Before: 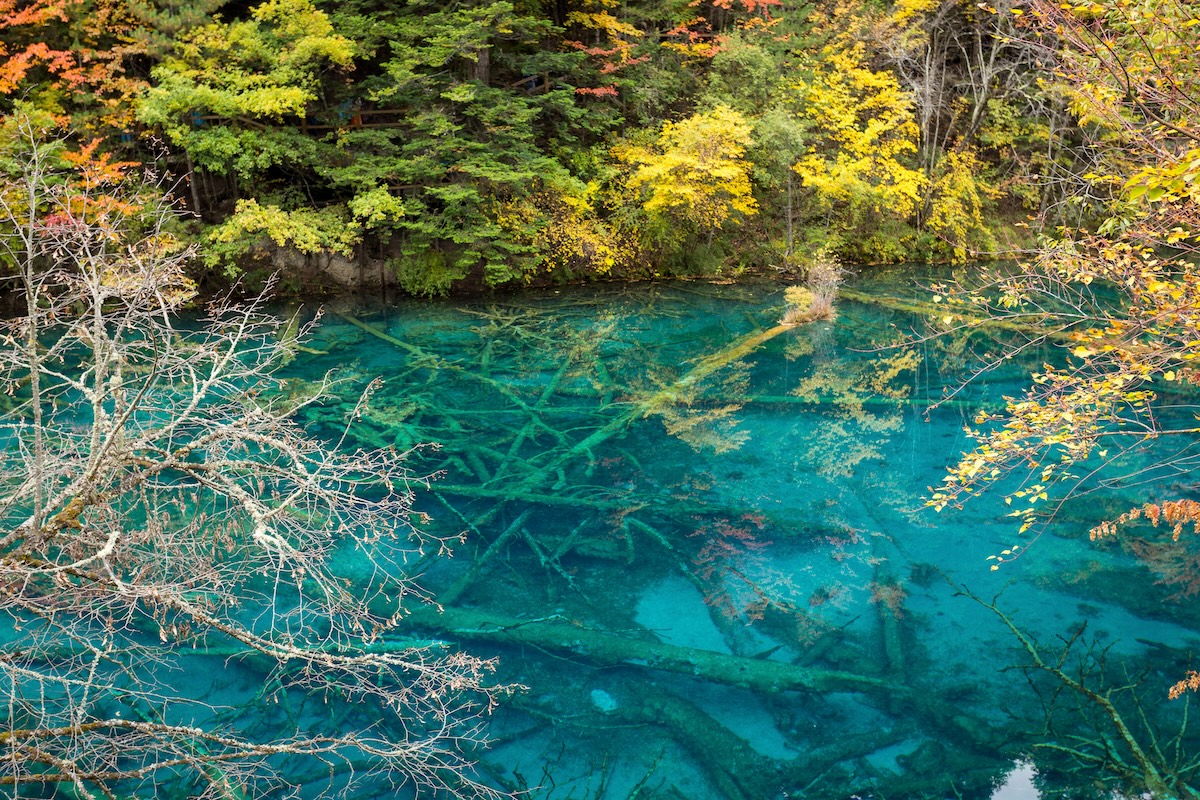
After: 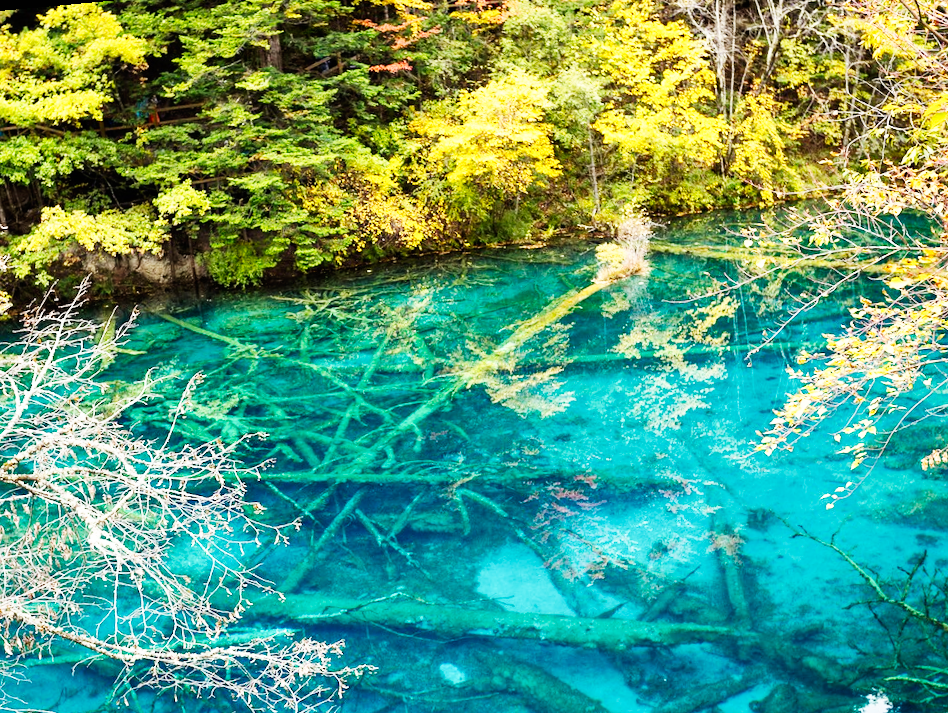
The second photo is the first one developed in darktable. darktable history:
rotate and perspective: rotation -5.2°, automatic cropping off
crop: left 16.768%, top 8.653%, right 8.362%, bottom 12.485%
shadows and highlights: shadows color adjustment 97.66%, soften with gaussian
base curve: curves: ch0 [(0, 0) (0.007, 0.004) (0.027, 0.03) (0.046, 0.07) (0.207, 0.54) (0.442, 0.872) (0.673, 0.972) (1, 1)], preserve colors none
